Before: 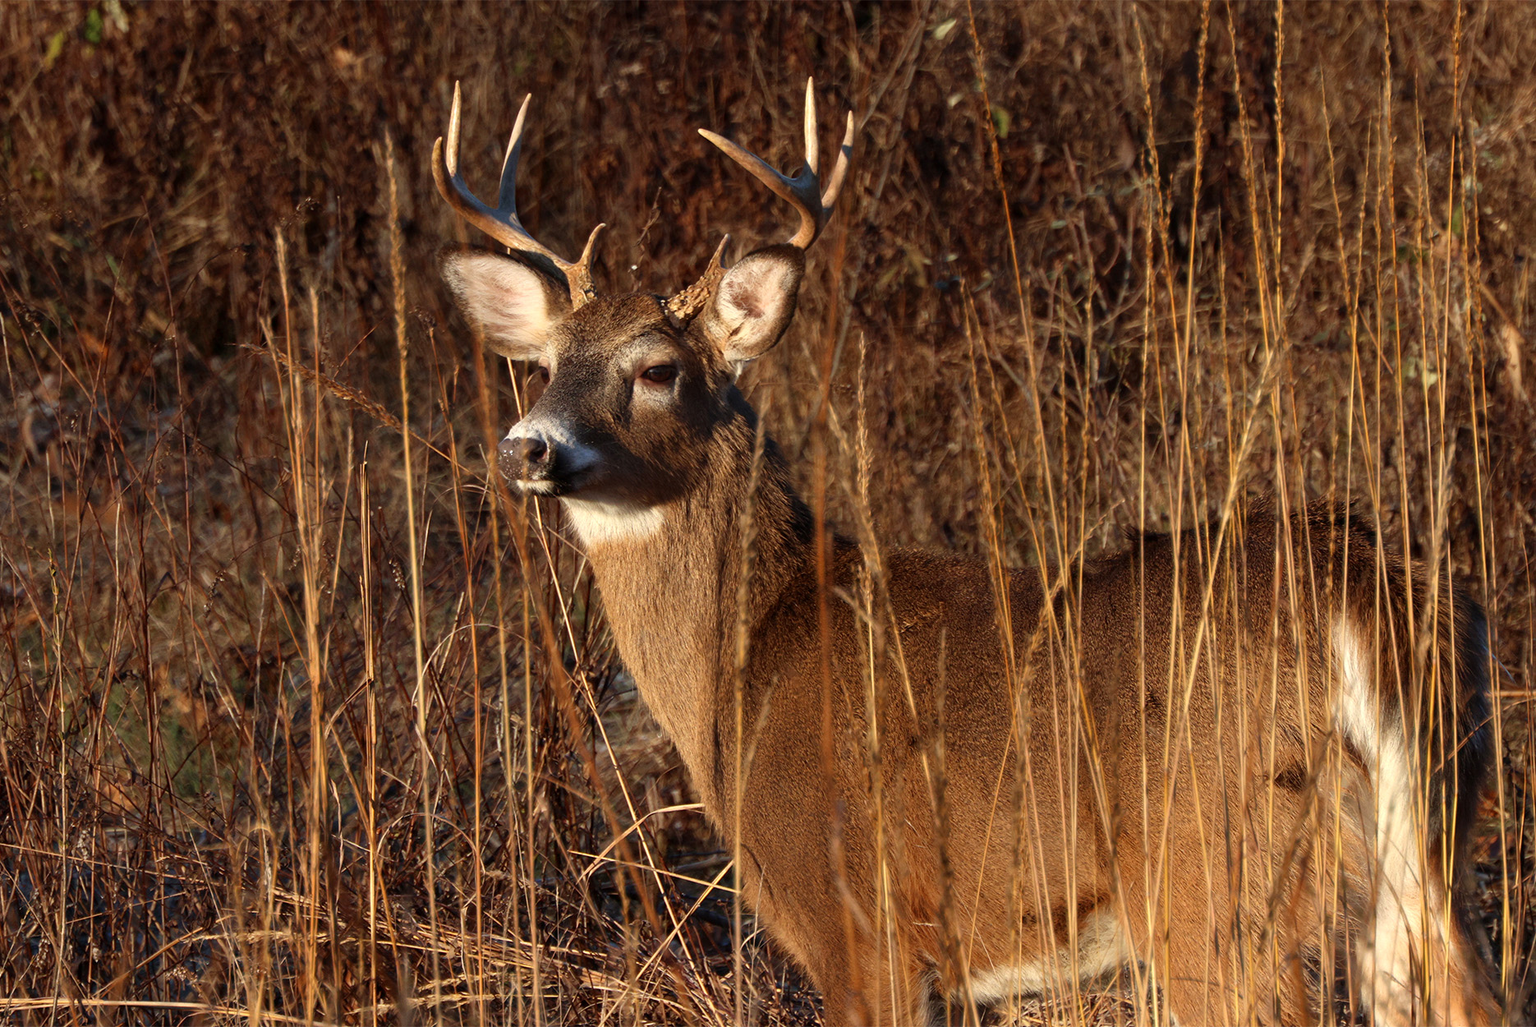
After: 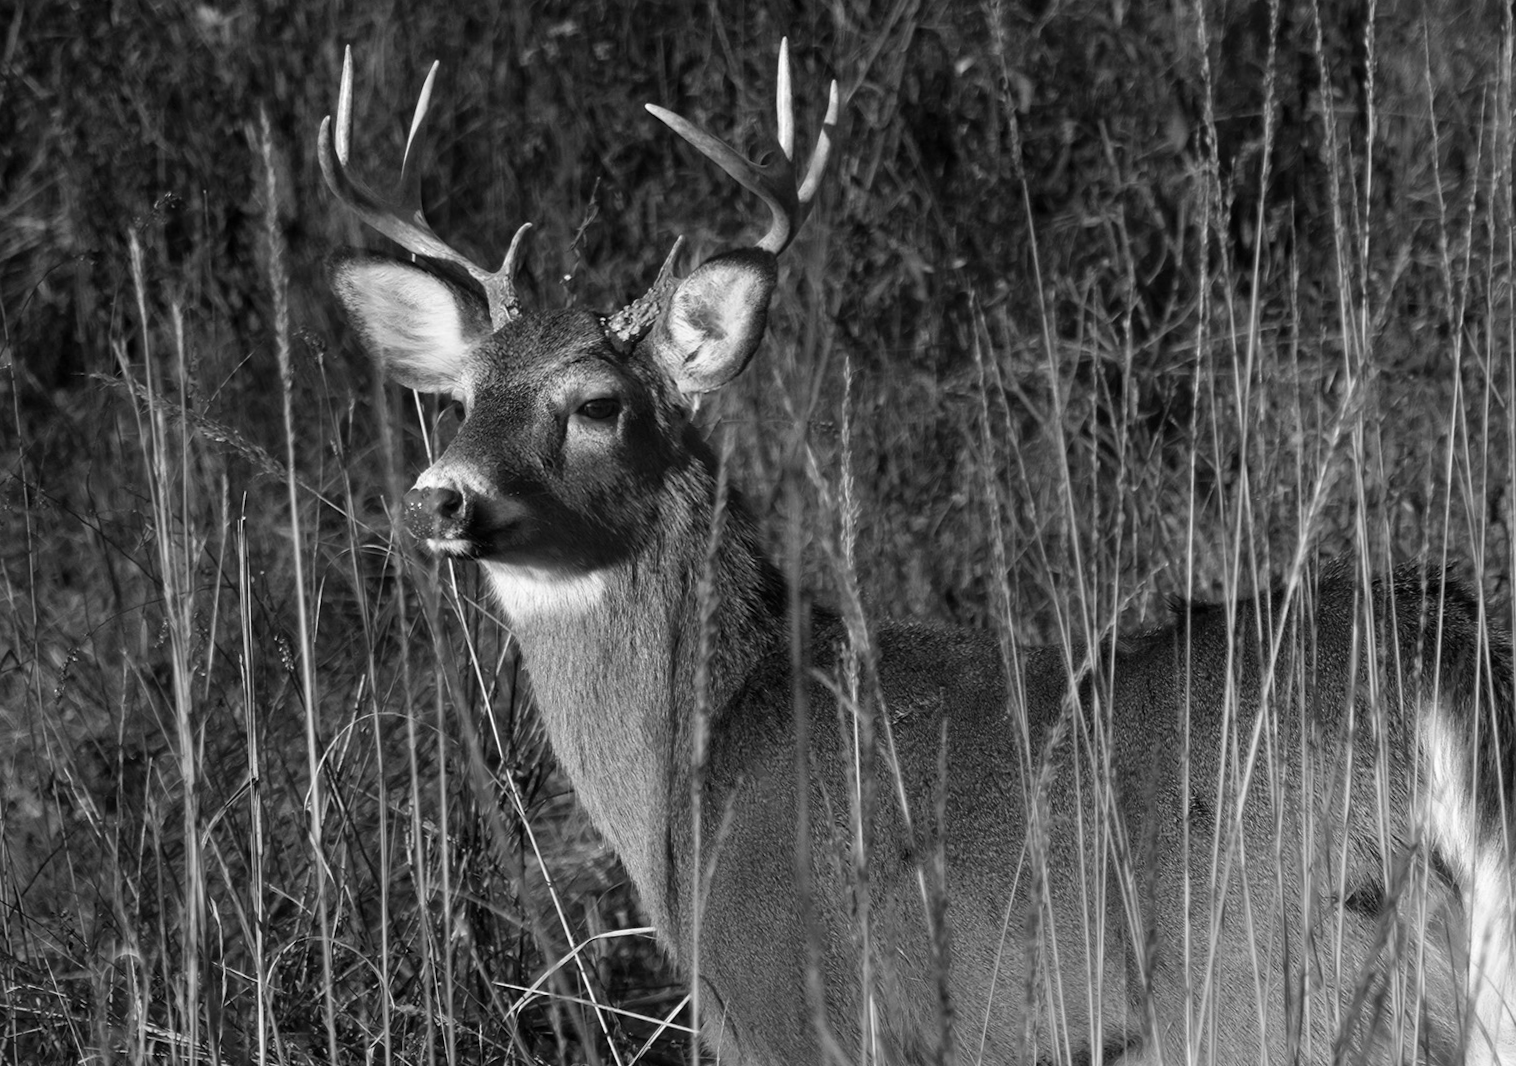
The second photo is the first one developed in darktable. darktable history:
rotate and perspective: lens shift (vertical) 0.048, lens shift (horizontal) -0.024, automatic cropping off
monochrome: on, module defaults
crop: left 11.225%, top 5.381%, right 9.565%, bottom 10.314%
